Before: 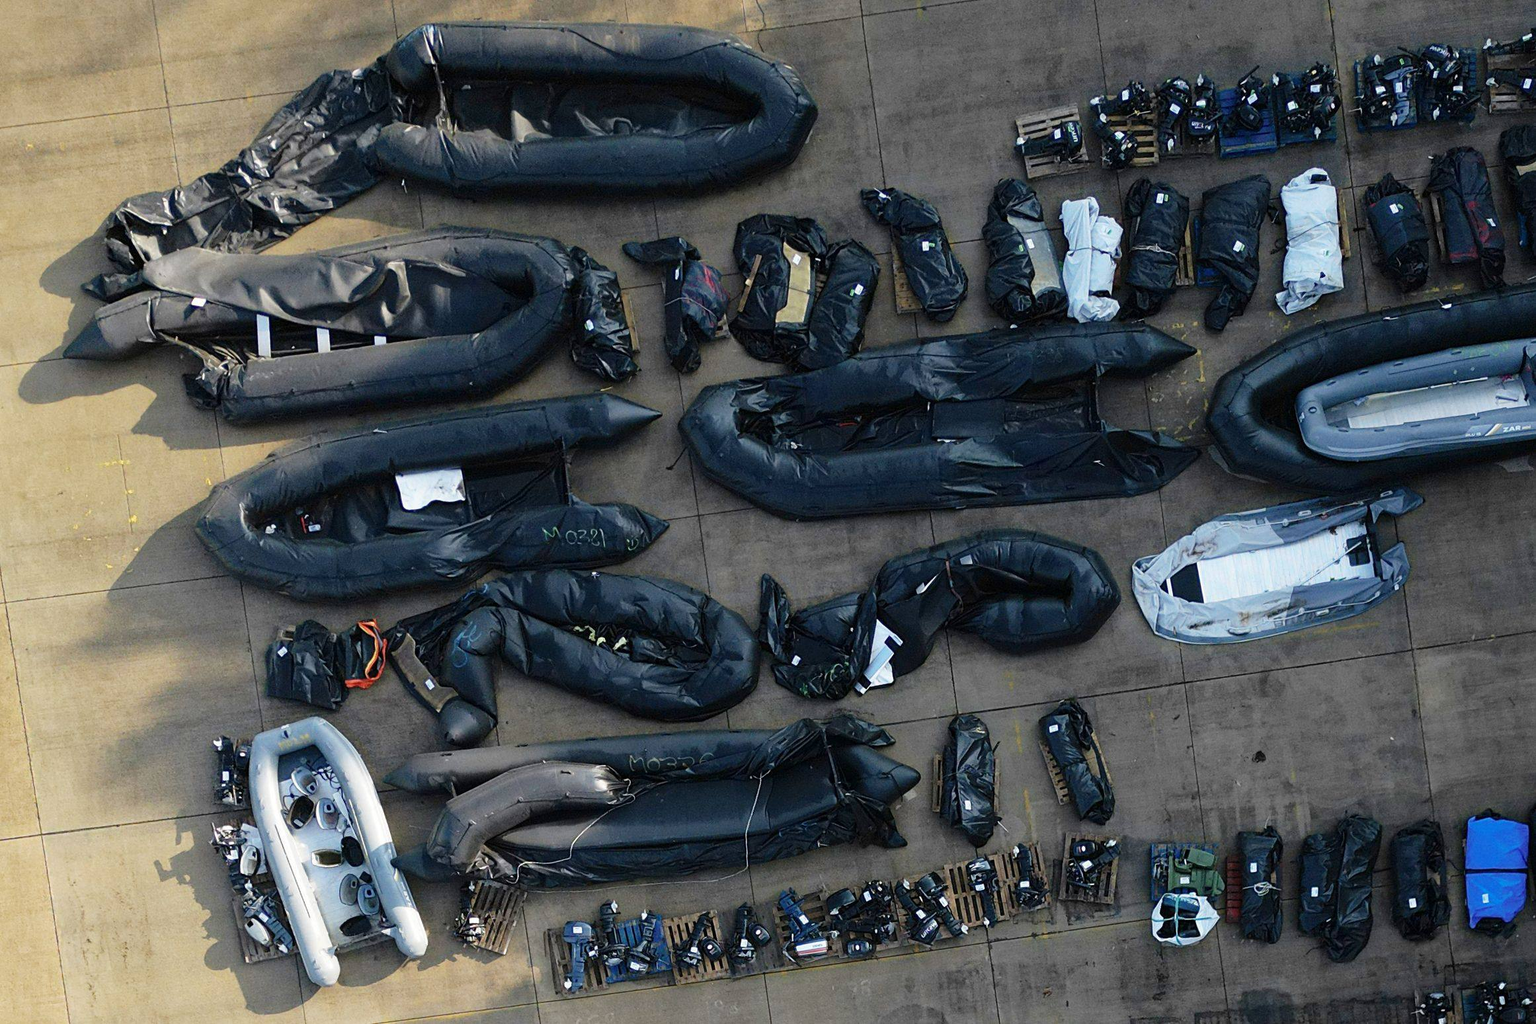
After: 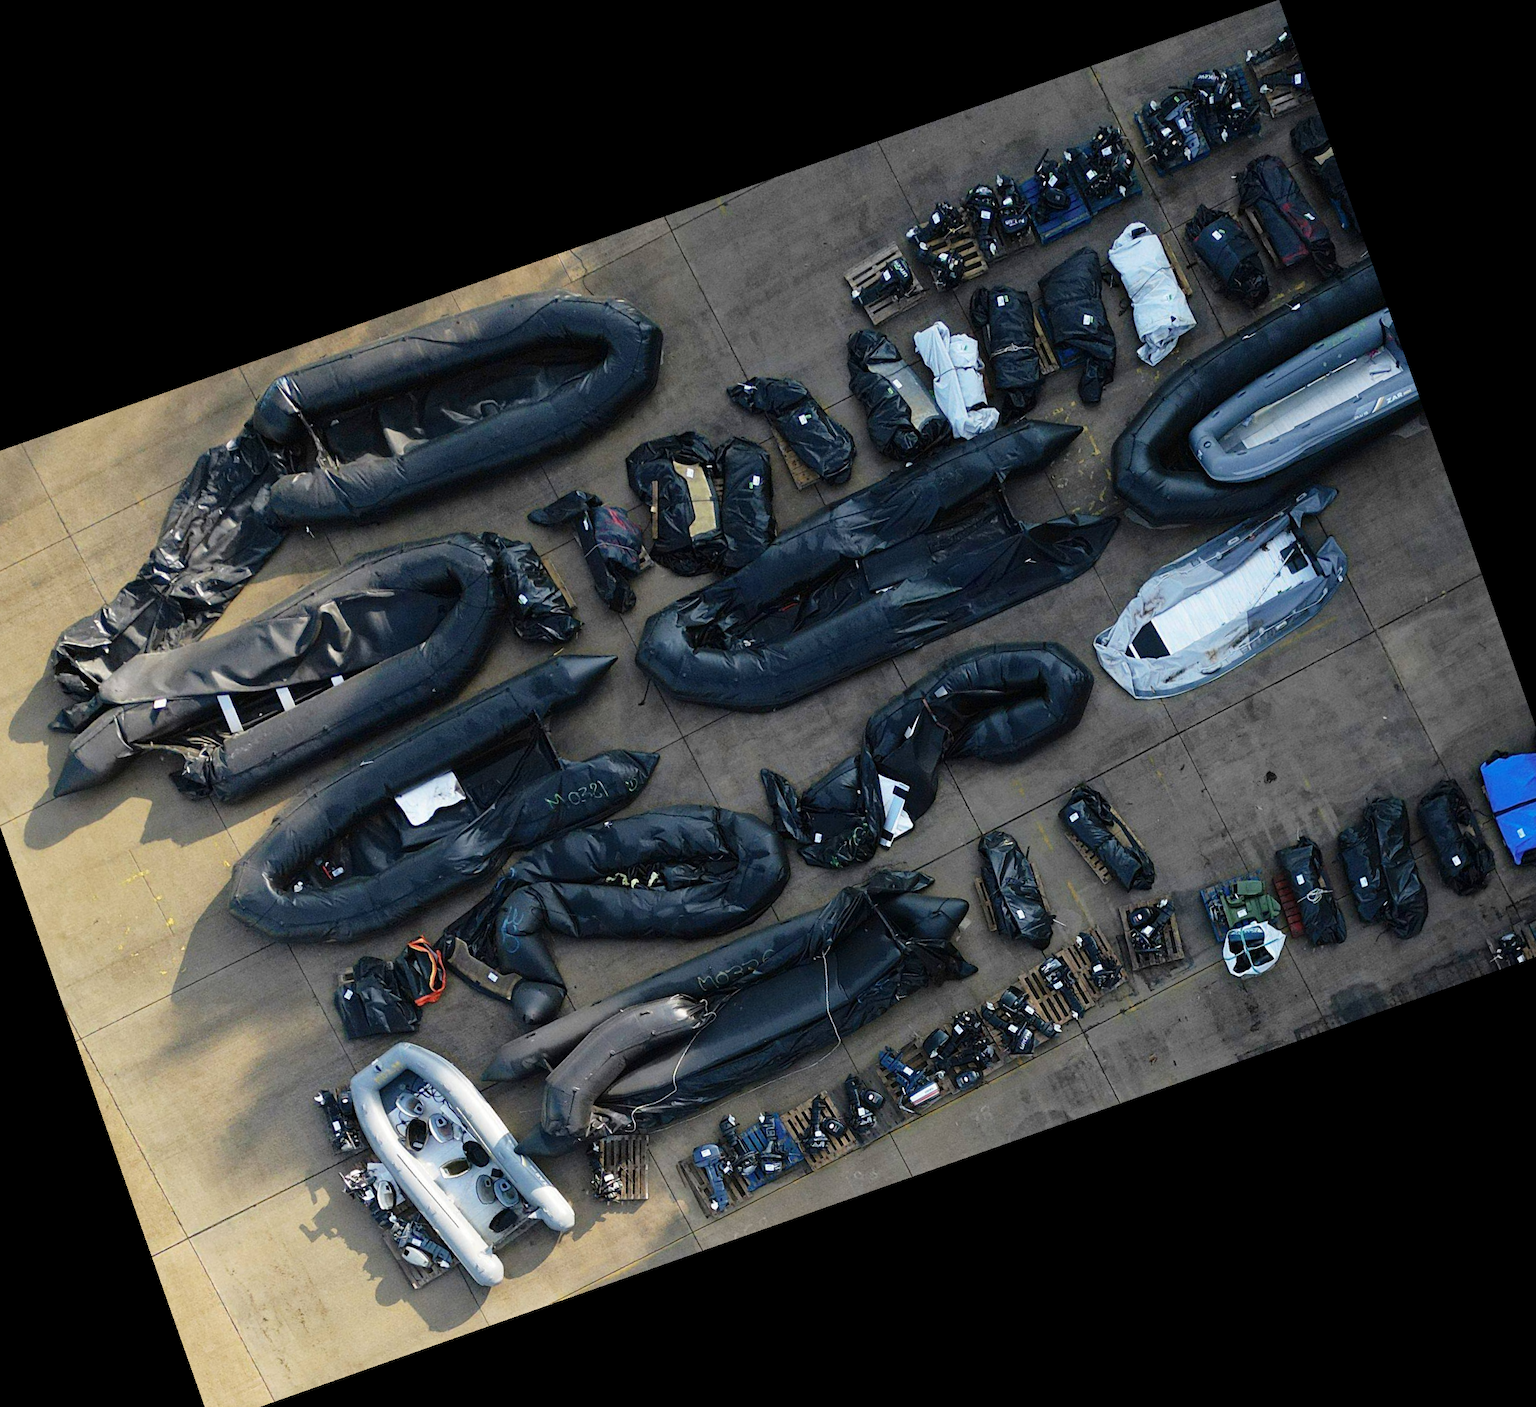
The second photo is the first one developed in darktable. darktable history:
base curve: exposure shift 0, preserve colors none
crop and rotate: angle 19.43°, left 6.812%, right 4.125%, bottom 1.087%
